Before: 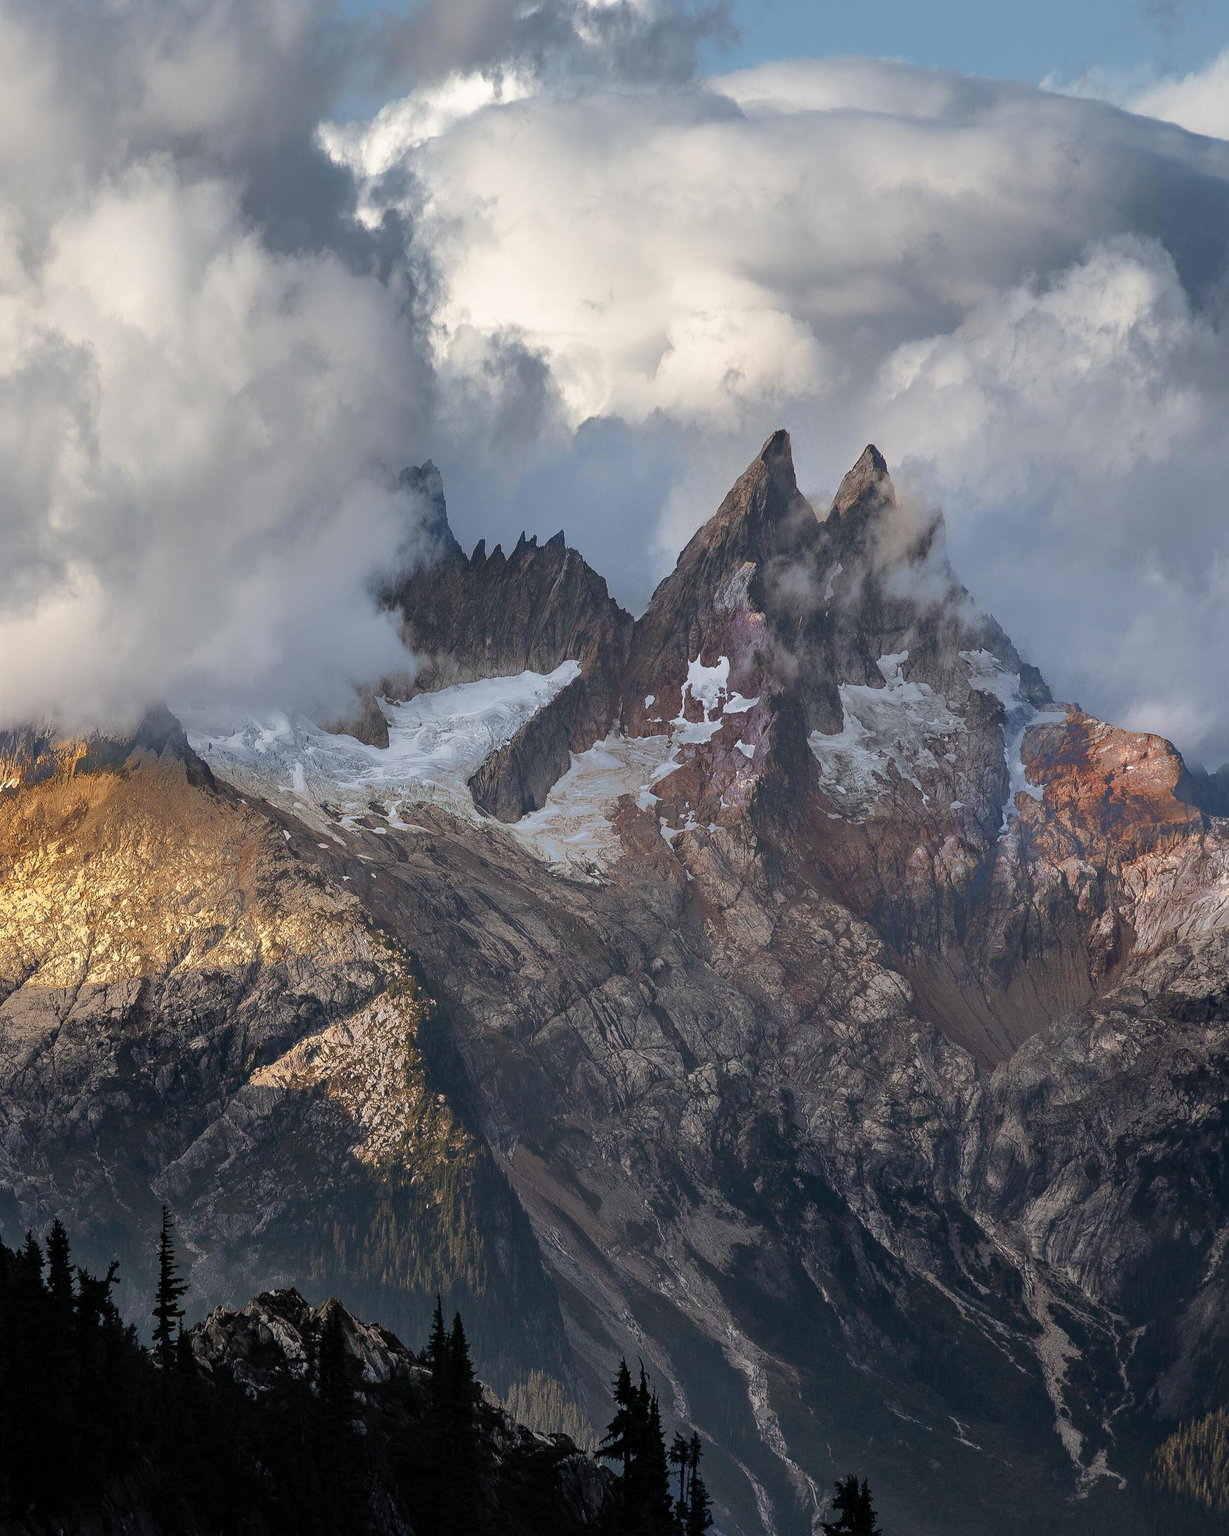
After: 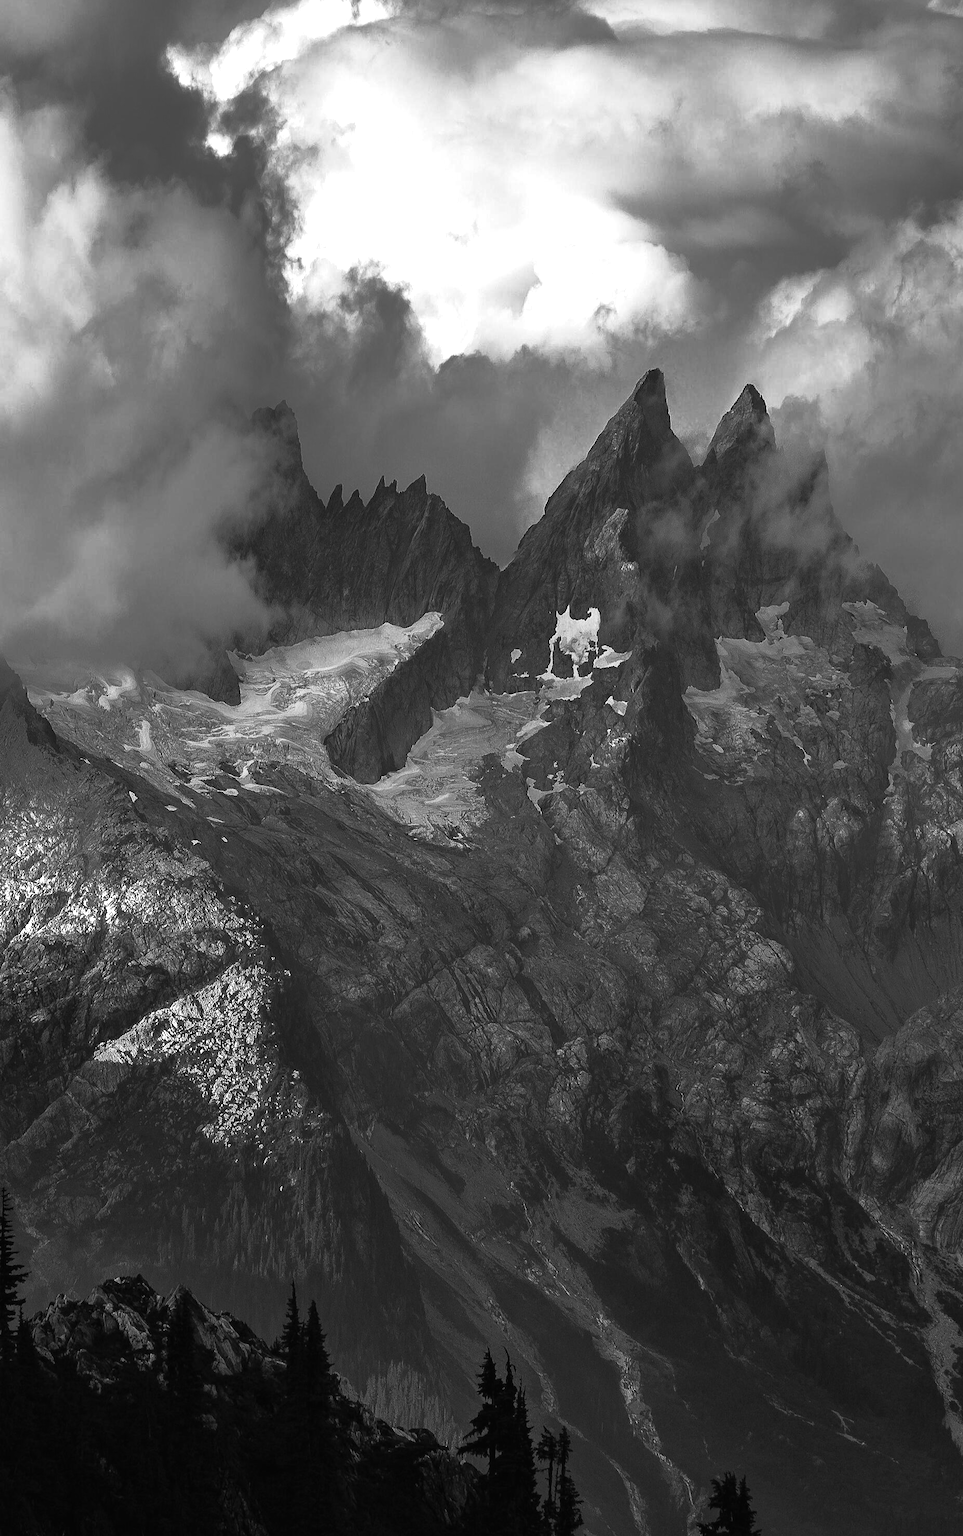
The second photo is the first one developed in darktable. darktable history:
exposure: black level correction -0.002, exposure 0.54 EV, compensate highlight preservation false
base curve: curves: ch0 [(0, 0) (0.564, 0.291) (0.802, 0.731) (1, 1)]
monochrome: a -6.99, b 35.61, size 1.4
crop and rotate: left 13.15%, top 5.251%, right 12.609%
